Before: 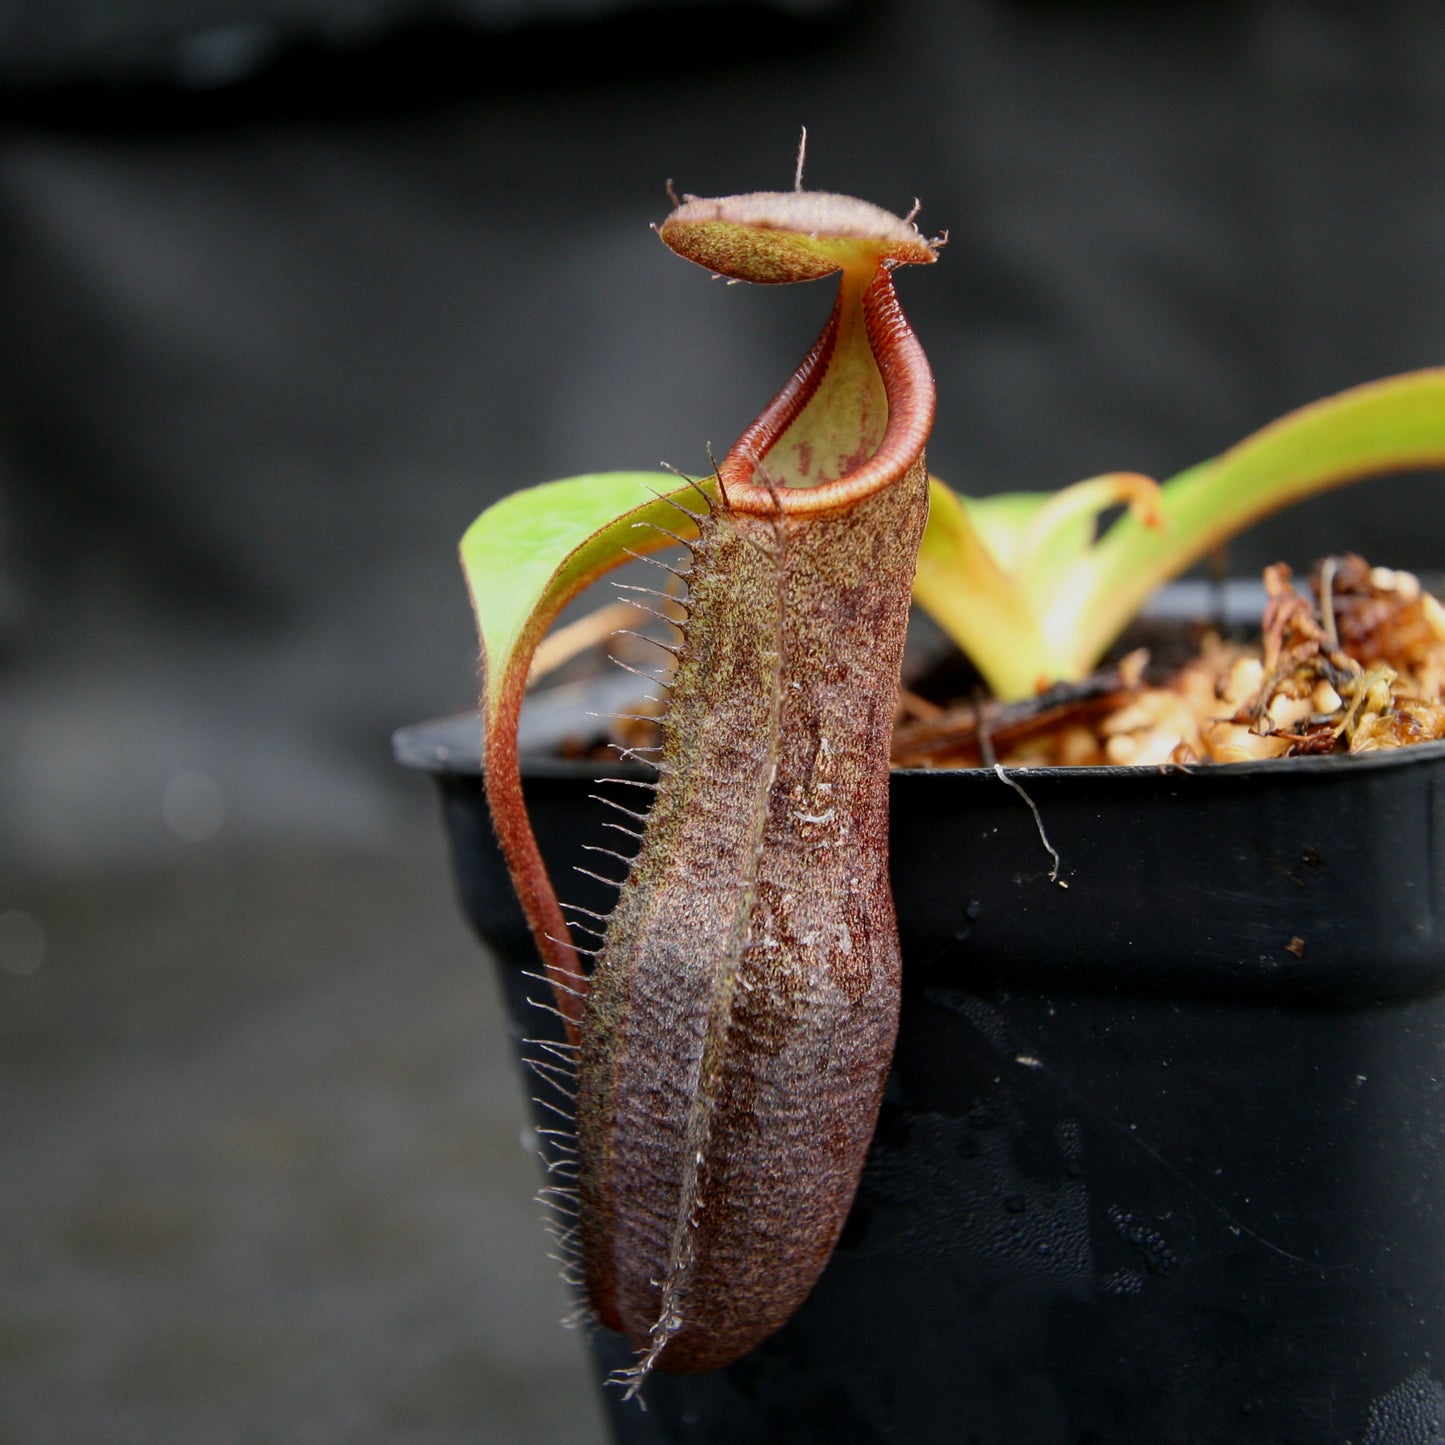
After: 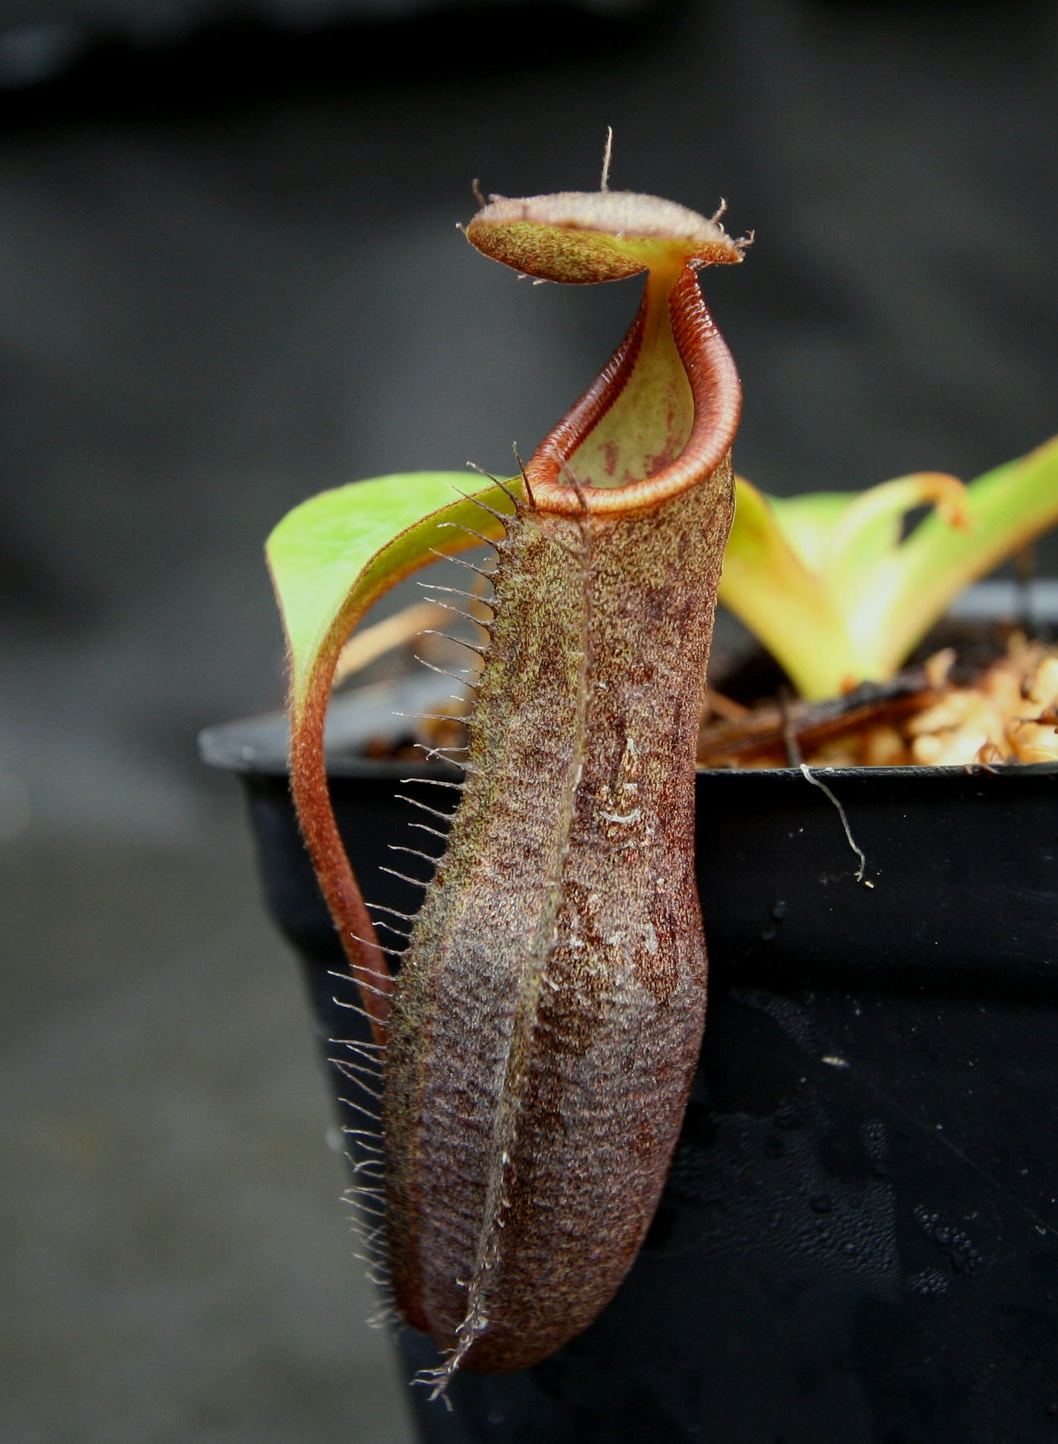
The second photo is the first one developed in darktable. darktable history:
crop: left 13.443%, right 13.31%
color correction: highlights a* -4.73, highlights b* 5.06, saturation 0.97
